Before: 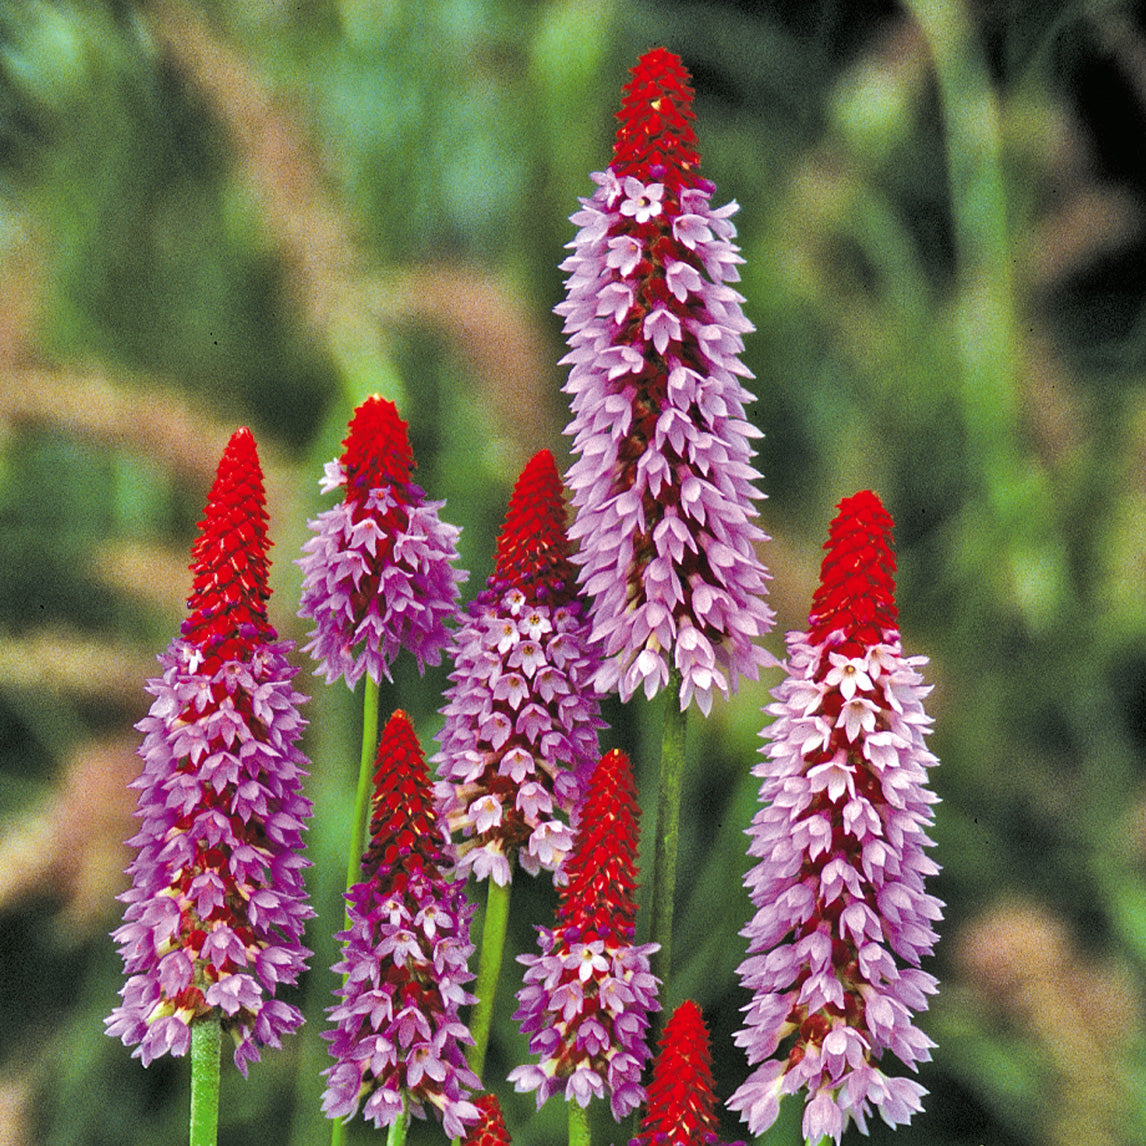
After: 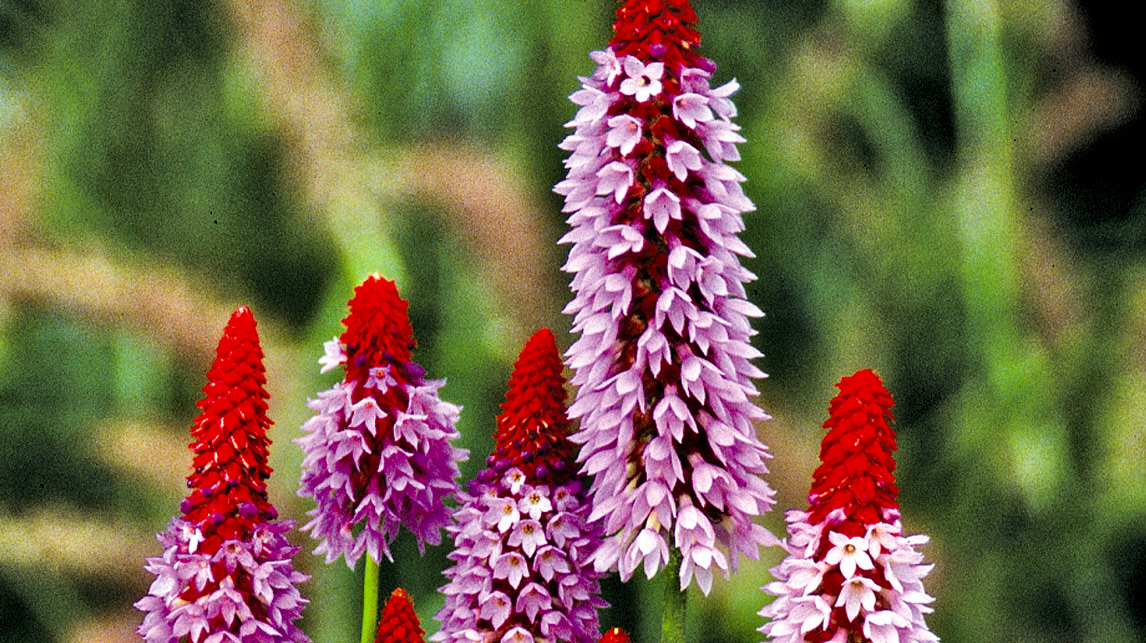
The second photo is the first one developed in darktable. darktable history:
crop and rotate: top 10.605%, bottom 33.274%
filmic rgb: black relative exposure -8.7 EV, white relative exposure 2.7 EV, threshold 3 EV, target black luminance 0%, hardness 6.25, latitude 75%, contrast 1.325, highlights saturation mix -5%, preserve chrominance no, color science v5 (2021), iterations of high-quality reconstruction 0, enable highlight reconstruction true
